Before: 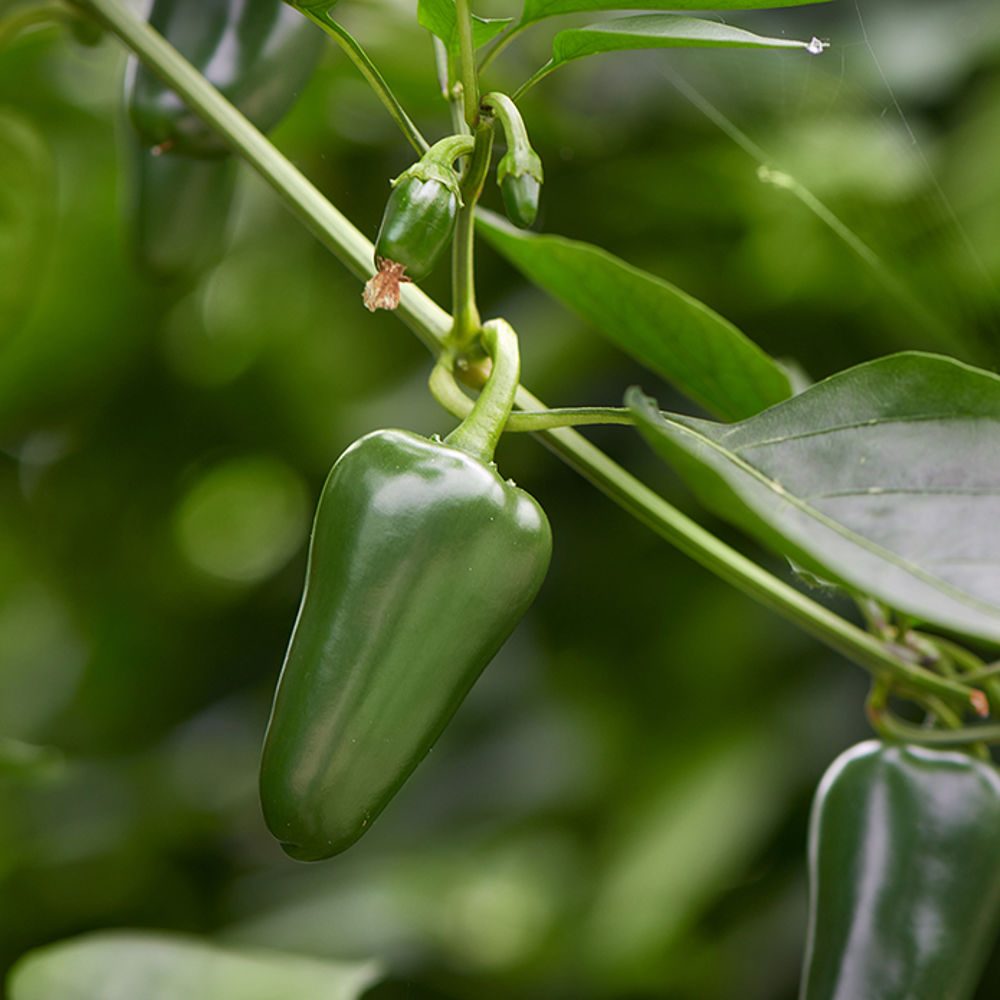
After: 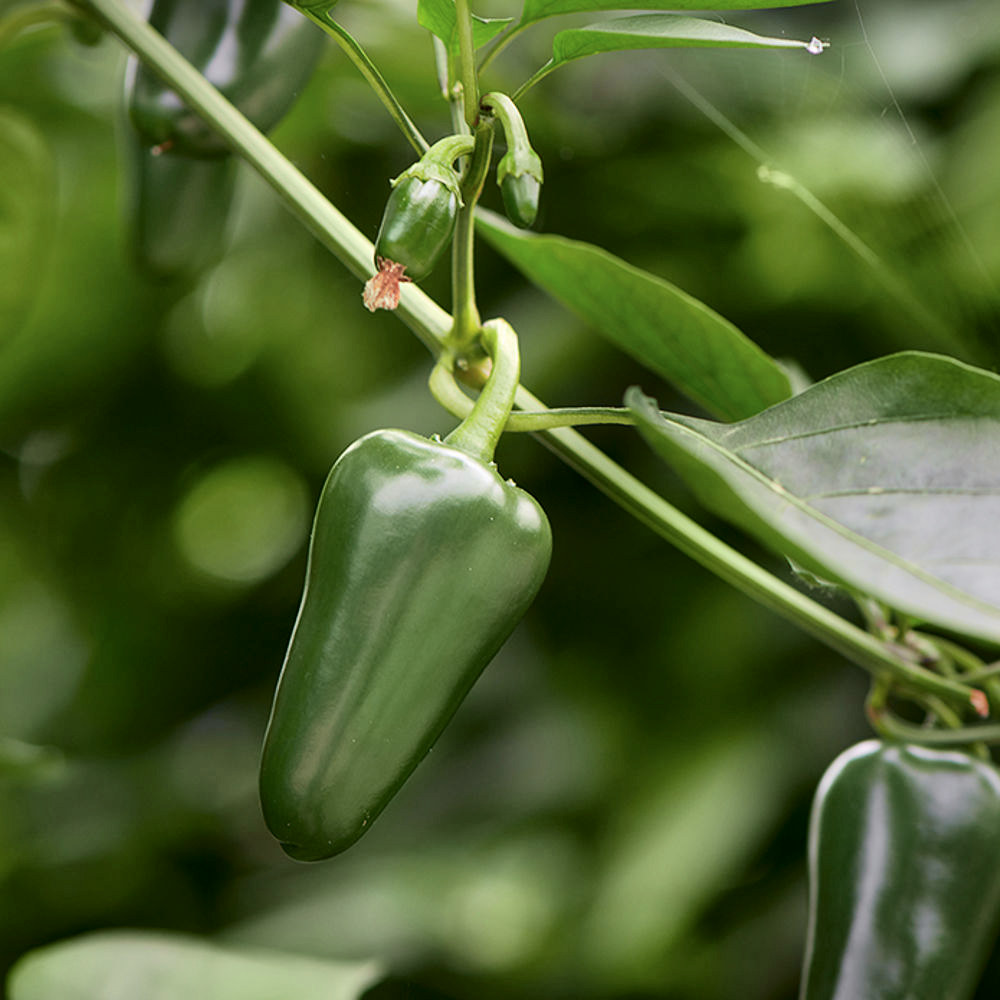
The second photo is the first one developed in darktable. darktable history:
tone curve: curves: ch0 [(0.003, 0) (0.066, 0.023) (0.149, 0.094) (0.264, 0.238) (0.395, 0.421) (0.517, 0.56) (0.688, 0.743) (0.813, 0.846) (1, 1)]; ch1 [(0, 0) (0.164, 0.115) (0.337, 0.332) (0.39, 0.398) (0.464, 0.461) (0.501, 0.5) (0.507, 0.503) (0.534, 0.537) (0.577, 0.59) (0.652, 0.681) (0.733, 0.749) (0.811, 0.796) (1, 1)]; ch2 [(0, 0) (0.337, 0.382) (0.464, 0.476) (0.501, 0.502) (0.527, 0.54) (0.551, 0.565) (0.6, 0.59) (0.687, 0.675) (1, 1)], color space Lab, independent channels, preserve colors none
